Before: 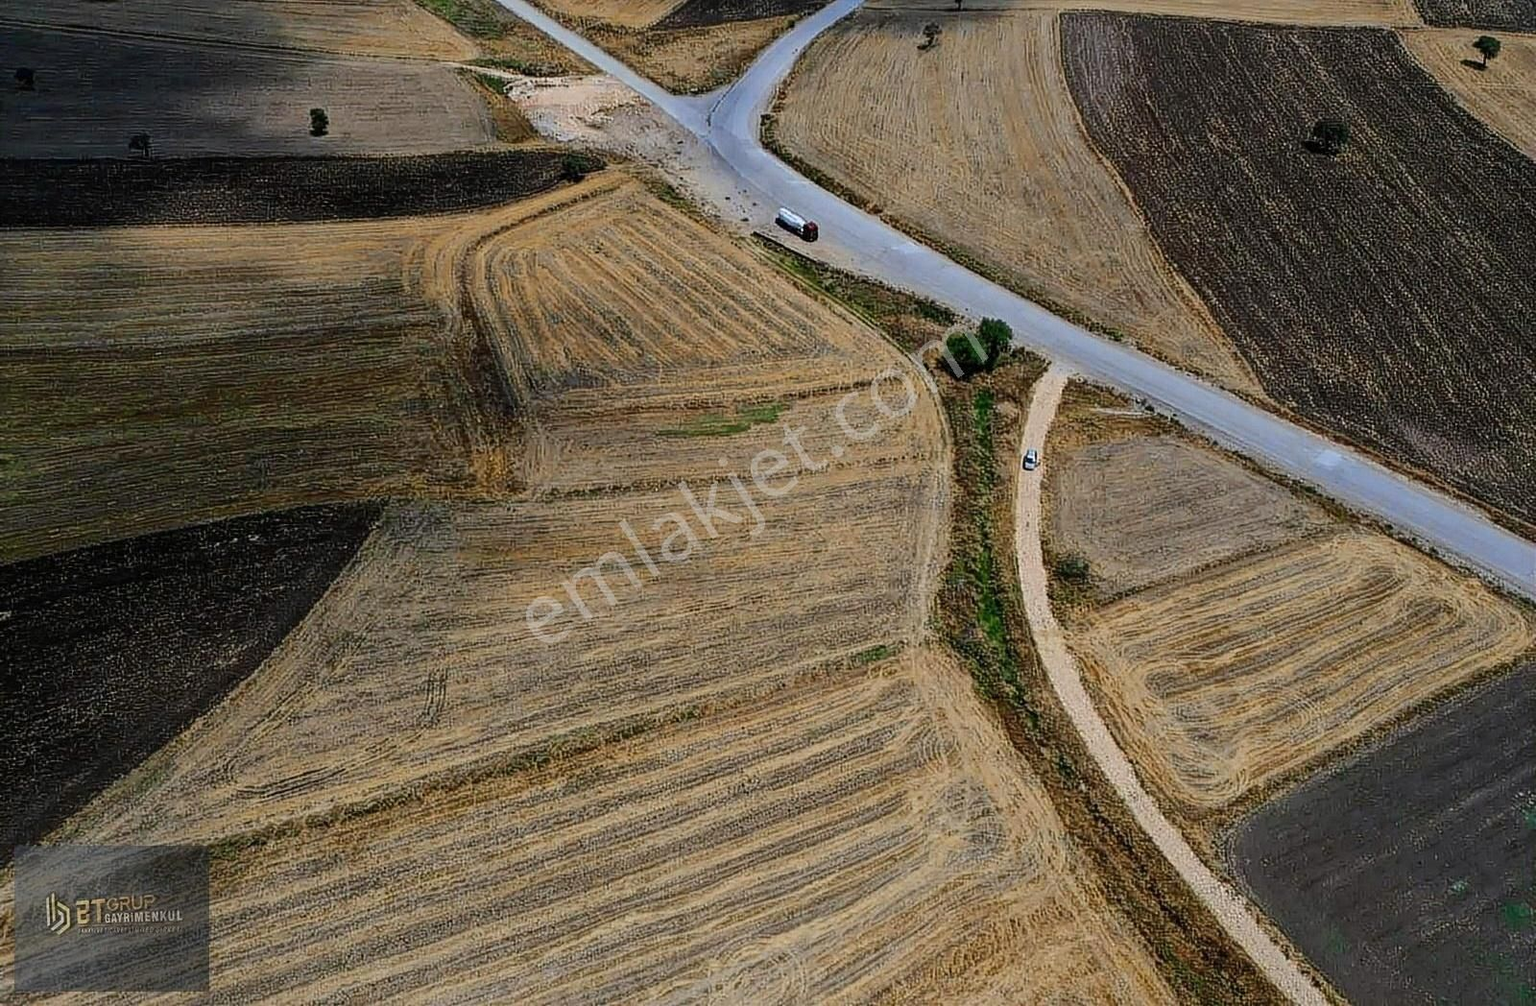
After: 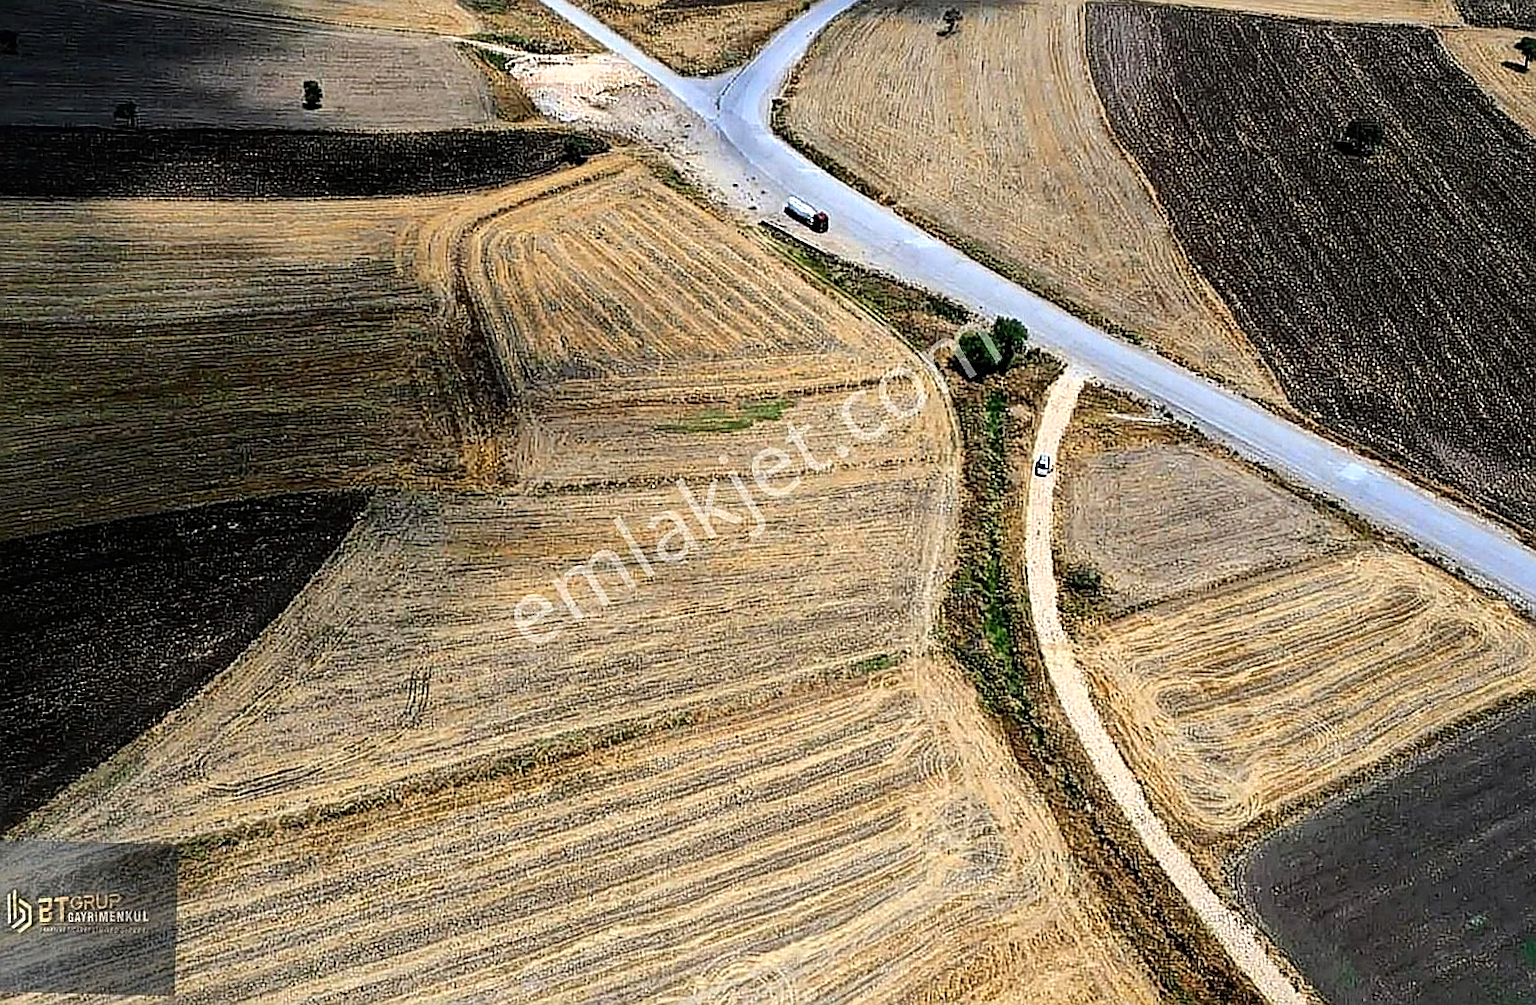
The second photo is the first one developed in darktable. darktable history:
tone equalizer: -8 EV -1.05 EV, -7 EV -0.981 EV, -6 EV -0.848 EV, -5 EV -0.605 EV, -3 EV 0.581 EV, -2 EV 0.844 EV, -1 EV 1 EV, +0 EV 1.07 EV
crop and rotate: angle -1.51°
sharpen: on, module defaults
